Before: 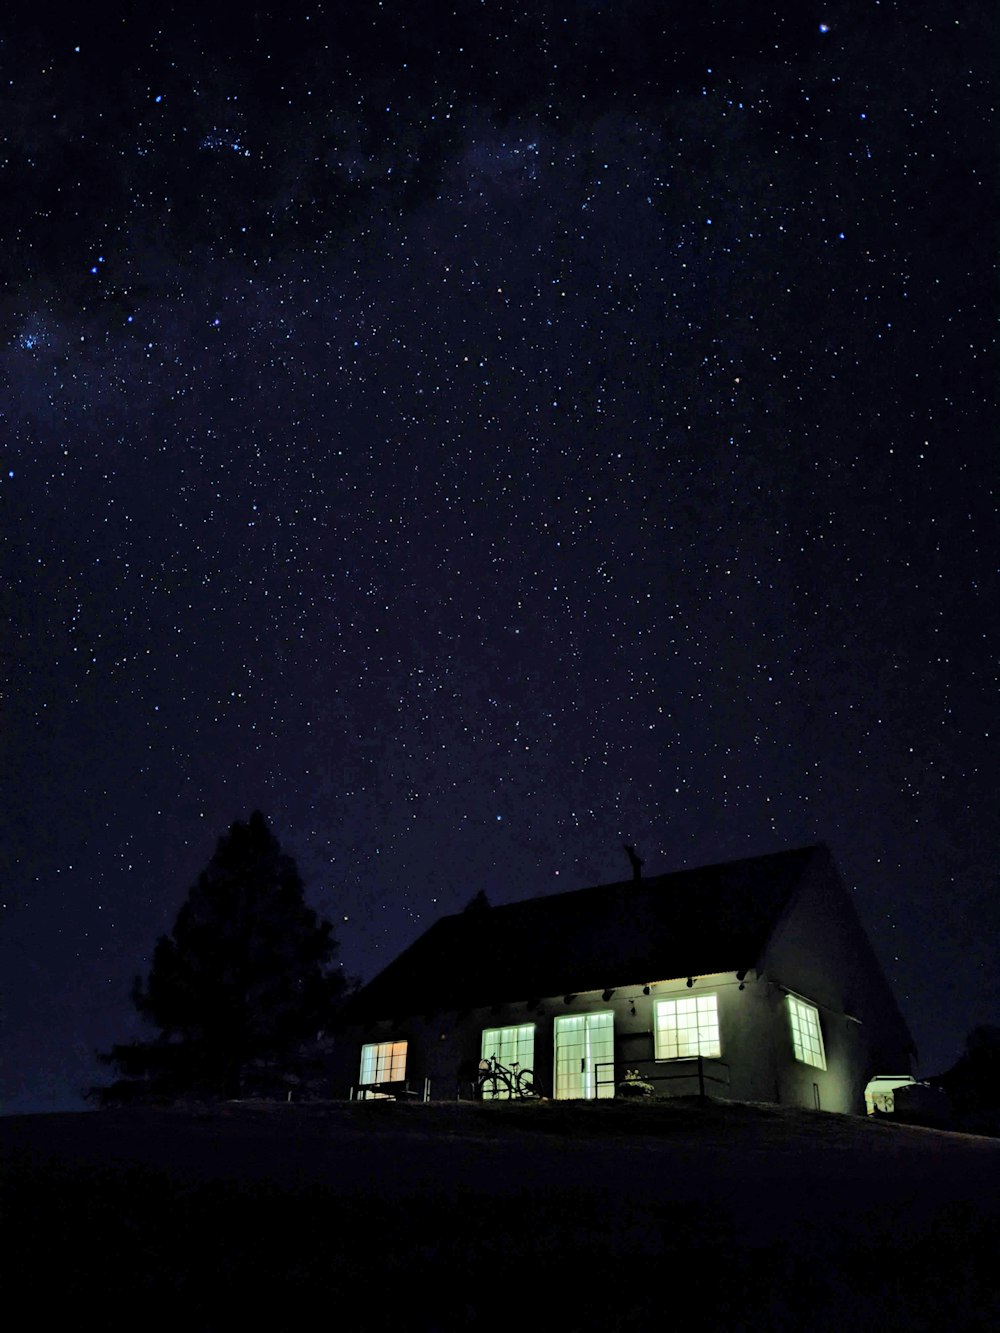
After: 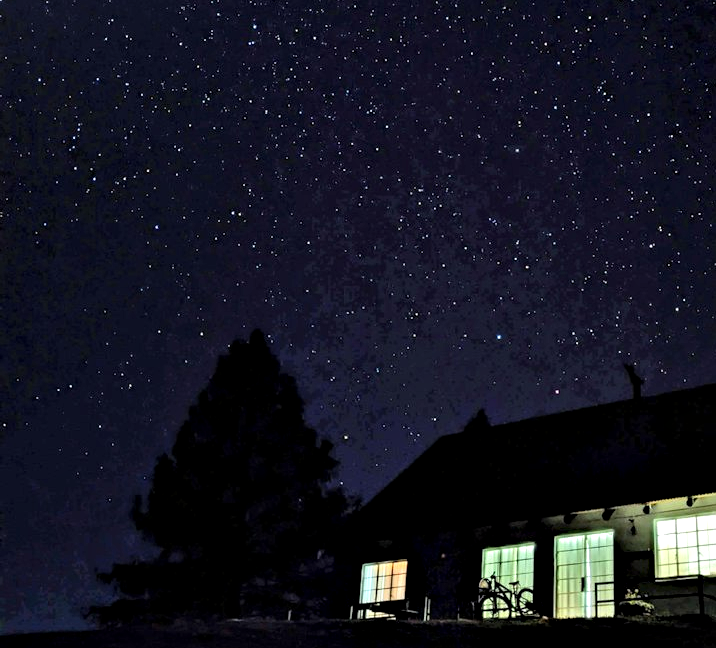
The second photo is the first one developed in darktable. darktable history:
crop: top 36.119%, right 28.301%, bottom 15.113%
local contrast: on, module defaults
contrast equalizer: y [[0.6 ×6], [0.55 ×6], [0 ×6], [0 ×6], [0 ×6]]
